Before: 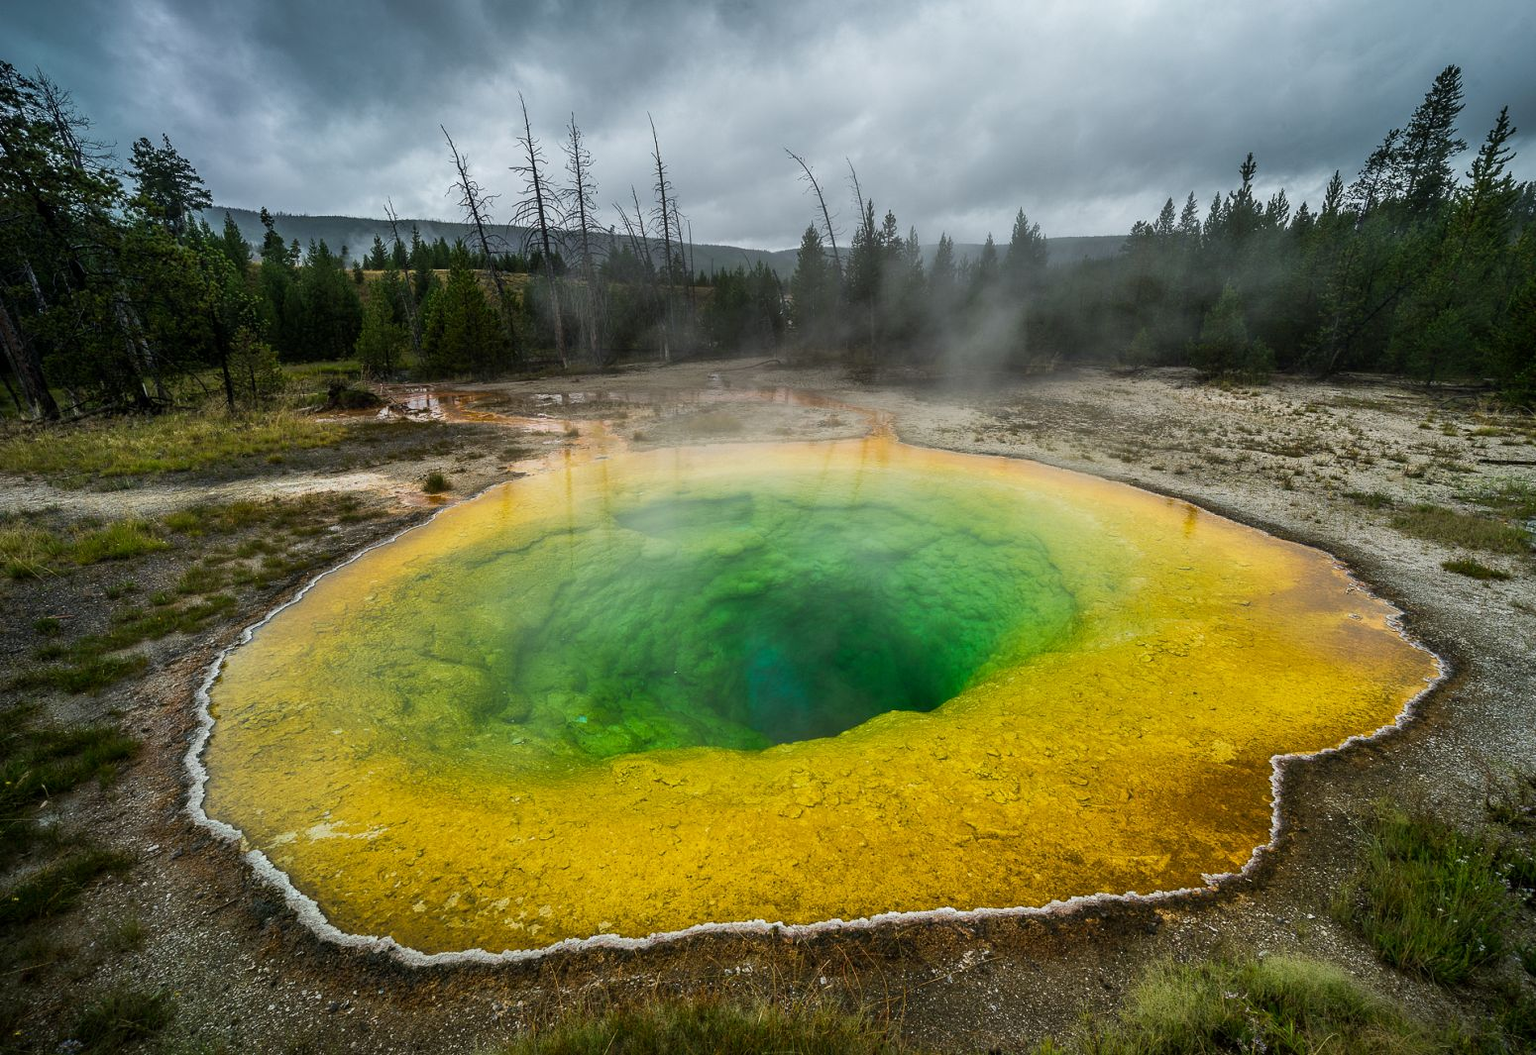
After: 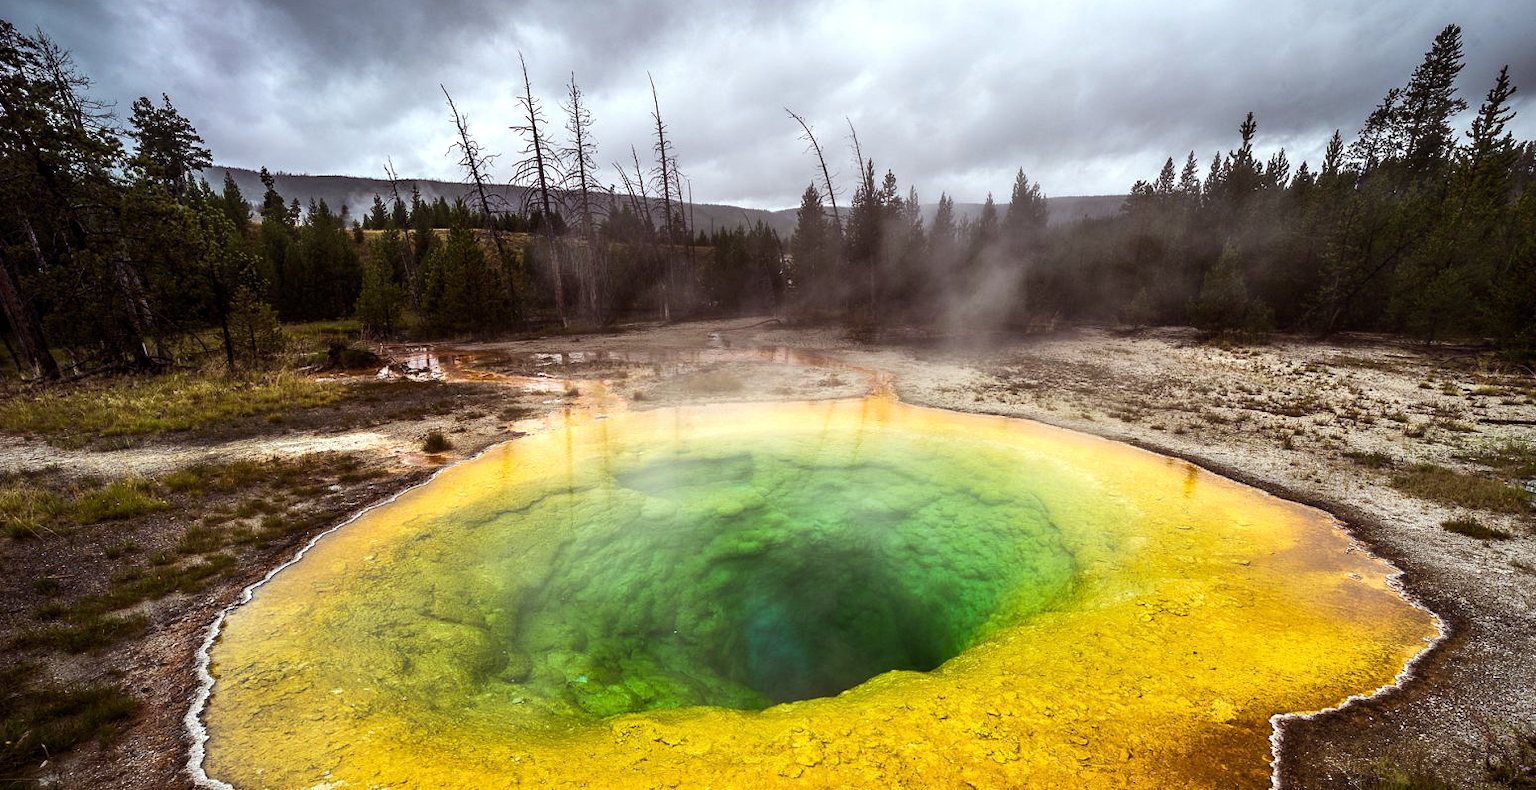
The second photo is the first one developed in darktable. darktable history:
rgb levels: mode RGB, independent channels, levels [[0, 0.474, 1], [0, 0.5, 1], [0, 0.5, 1]]
tone equalizer: -8 EV -0.75 EV, -7 EV -0.7 EV, -6 EV -0.6 EV, -5 EV -0.4 EV, -3 EV 0.4 EV, -2 EV 0.6 EV, -1 EV 0.7 EV, +0 EV 0.75 EV, edges refinement/feathering 500, mask exposure compensation -1.57 EV, preserve details no
crop: top 3.857%, bottom 21.132%
